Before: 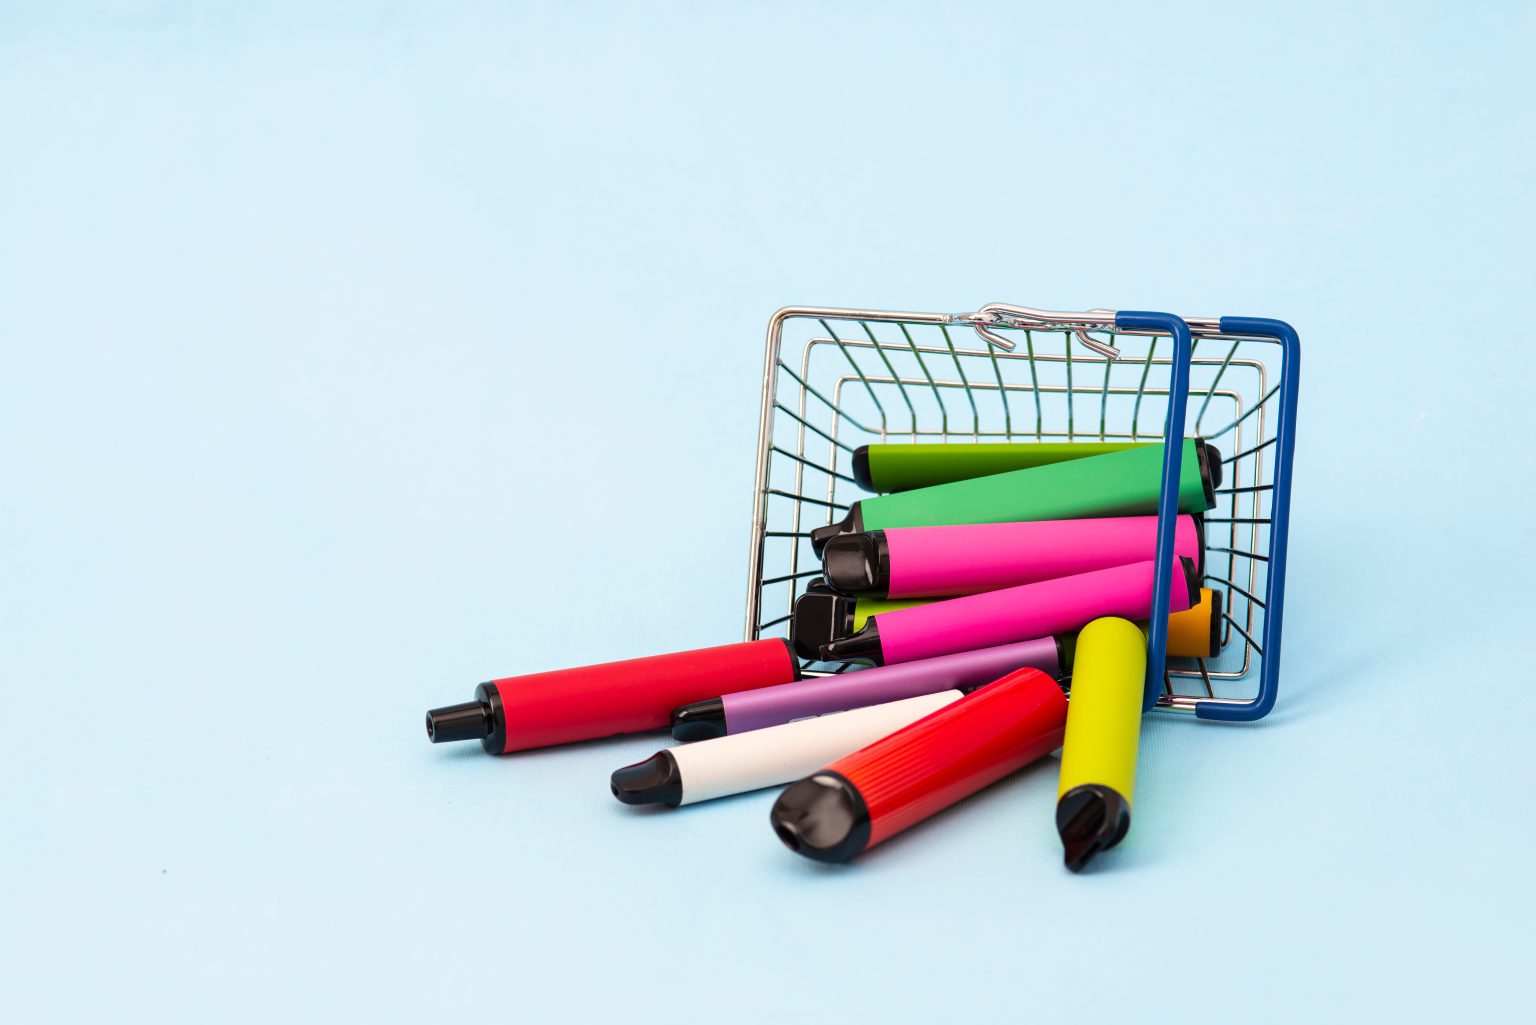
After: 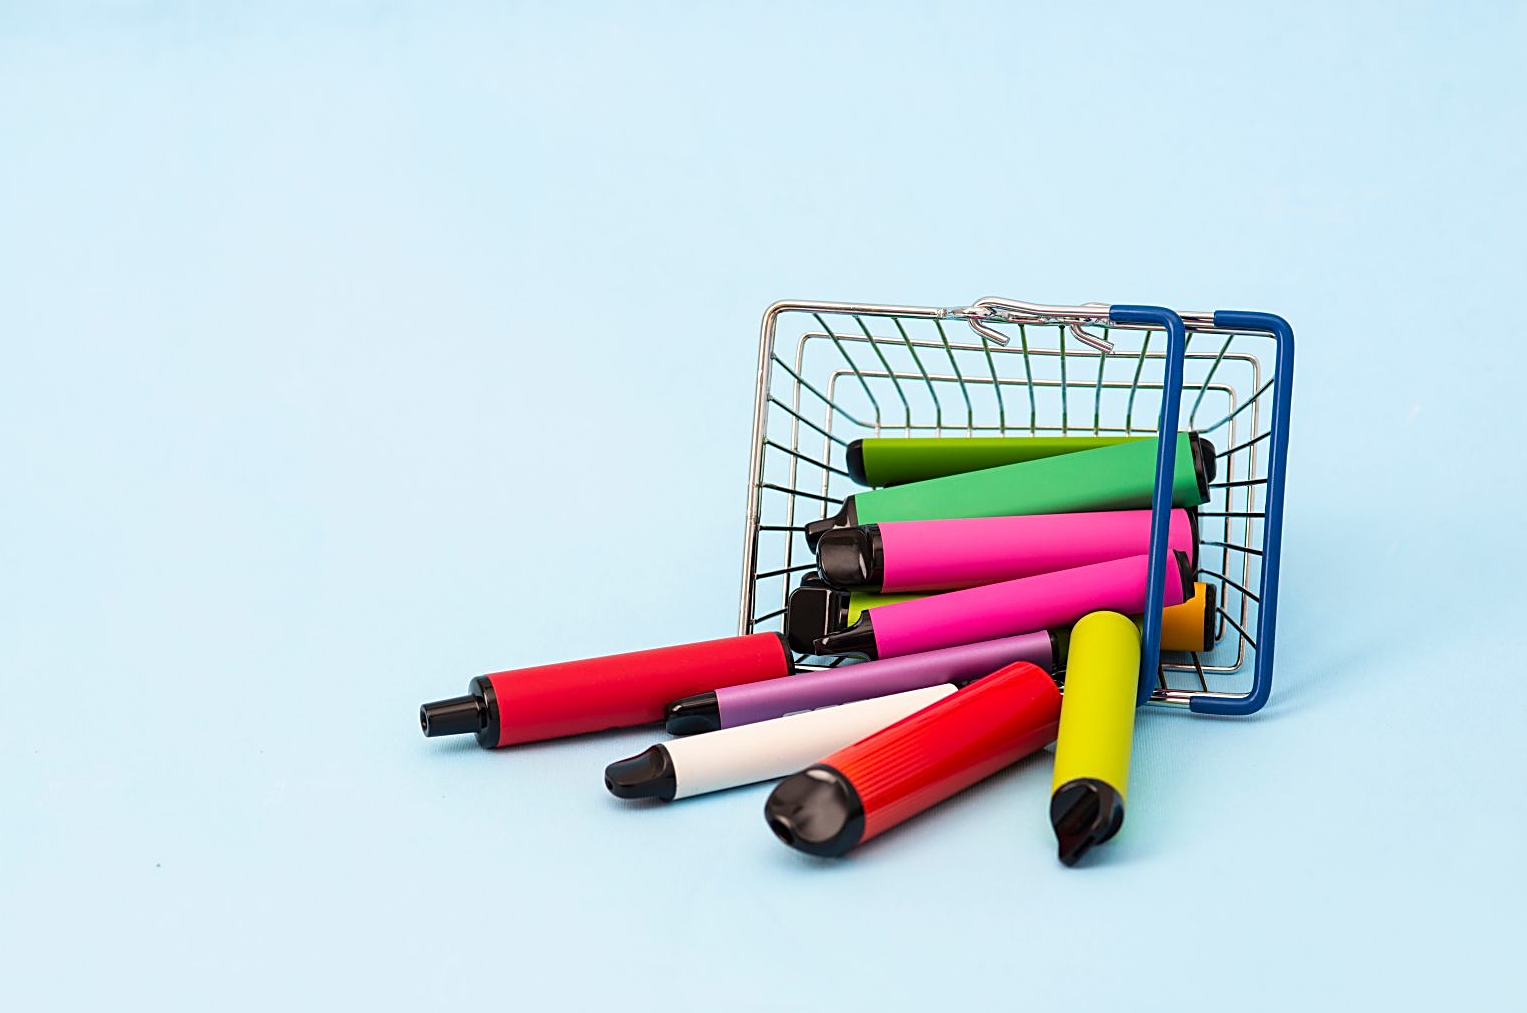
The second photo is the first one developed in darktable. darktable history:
sharpen: on, module defaults
crop: left 0.453%, top 0.641%, right 0.125%, bottom 0.494%
